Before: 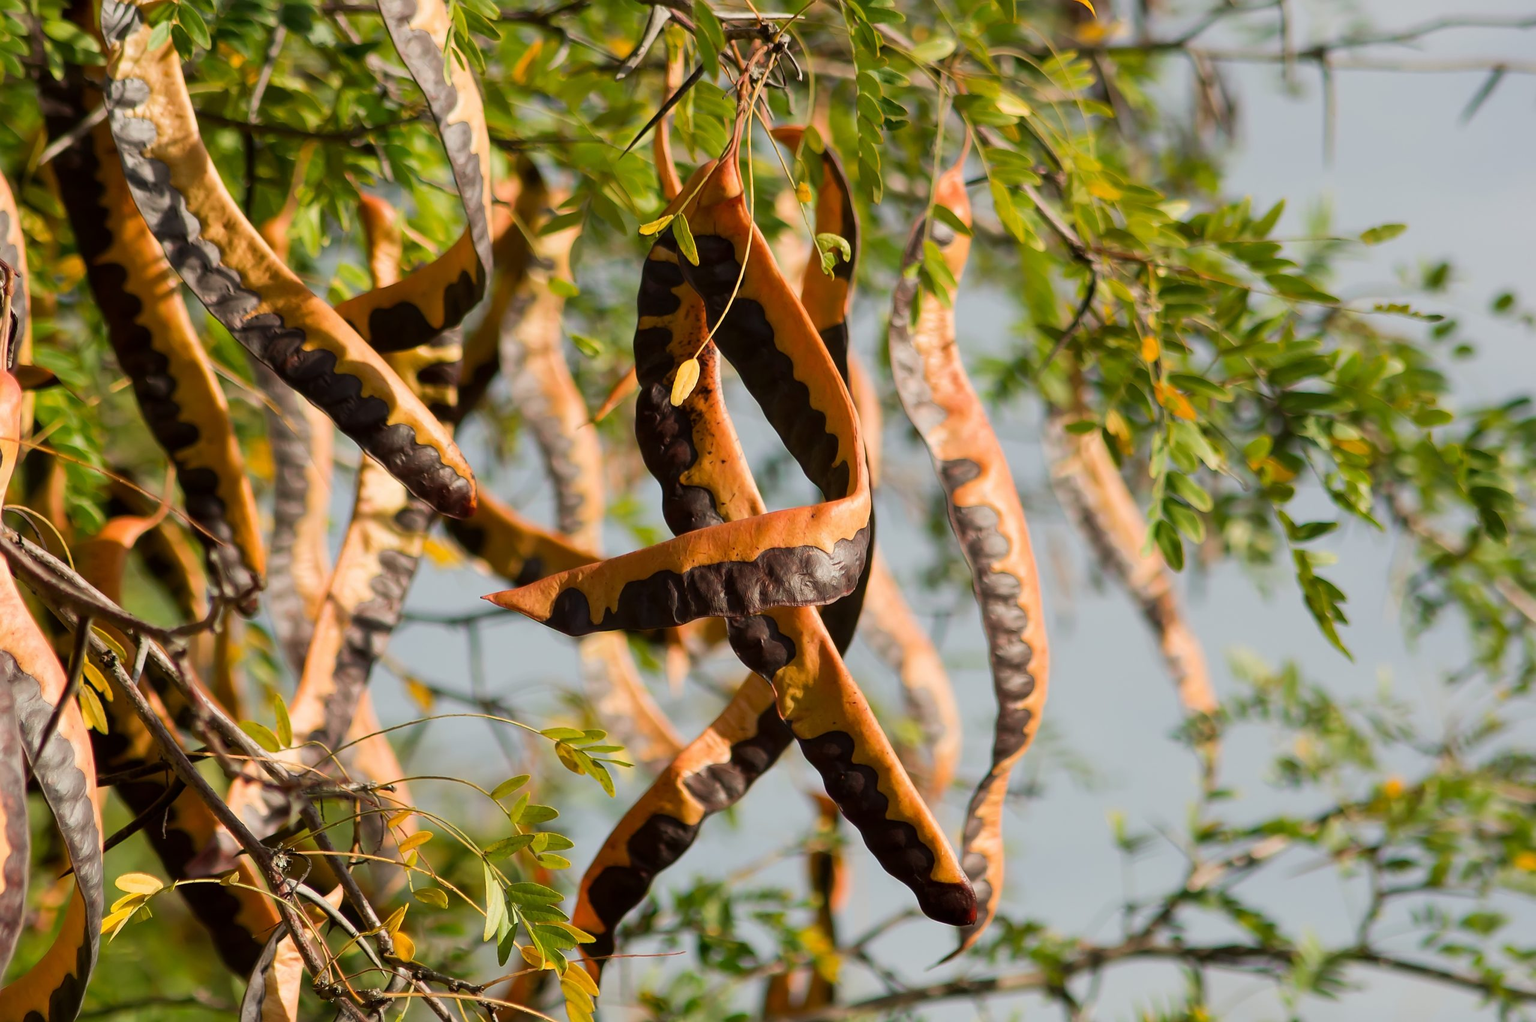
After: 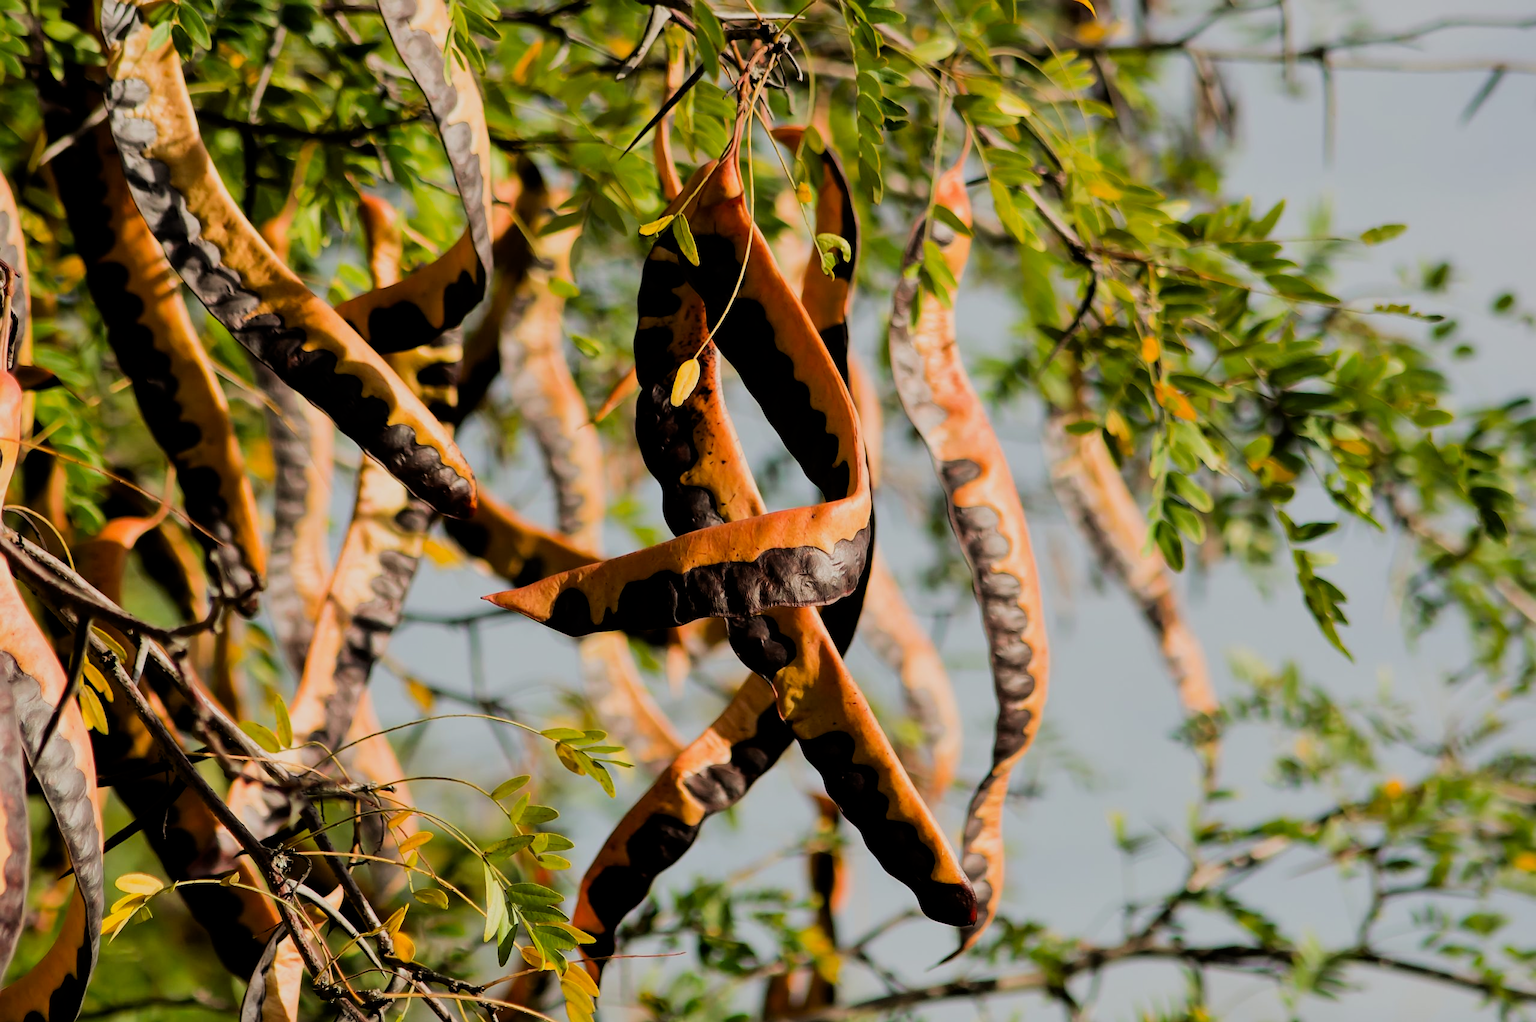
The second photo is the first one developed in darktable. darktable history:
color correction: saturation 1.1
shadows and highlights: shadows -20, white point adjustment -2, highlights -35
filmic rgb: black relative exposure -5 EV, white relative exposure 3.5 EV, hardness 3.19, contrast 1.3, highlights saturation mix -50%
